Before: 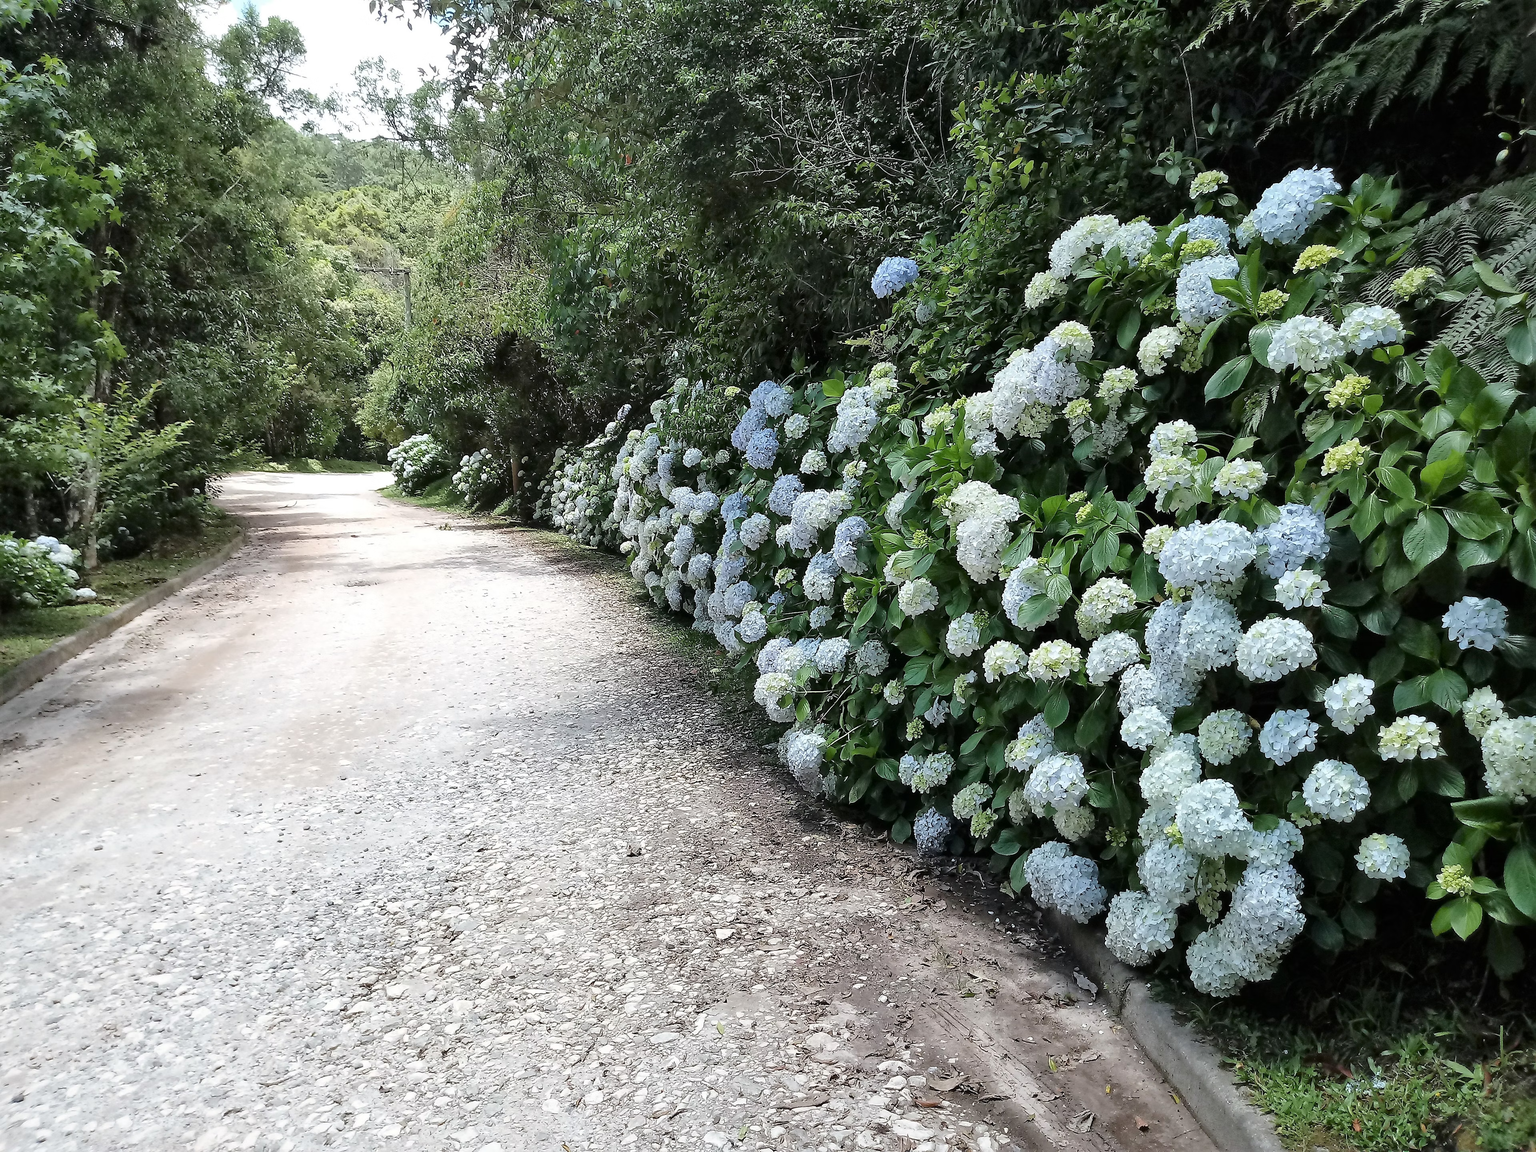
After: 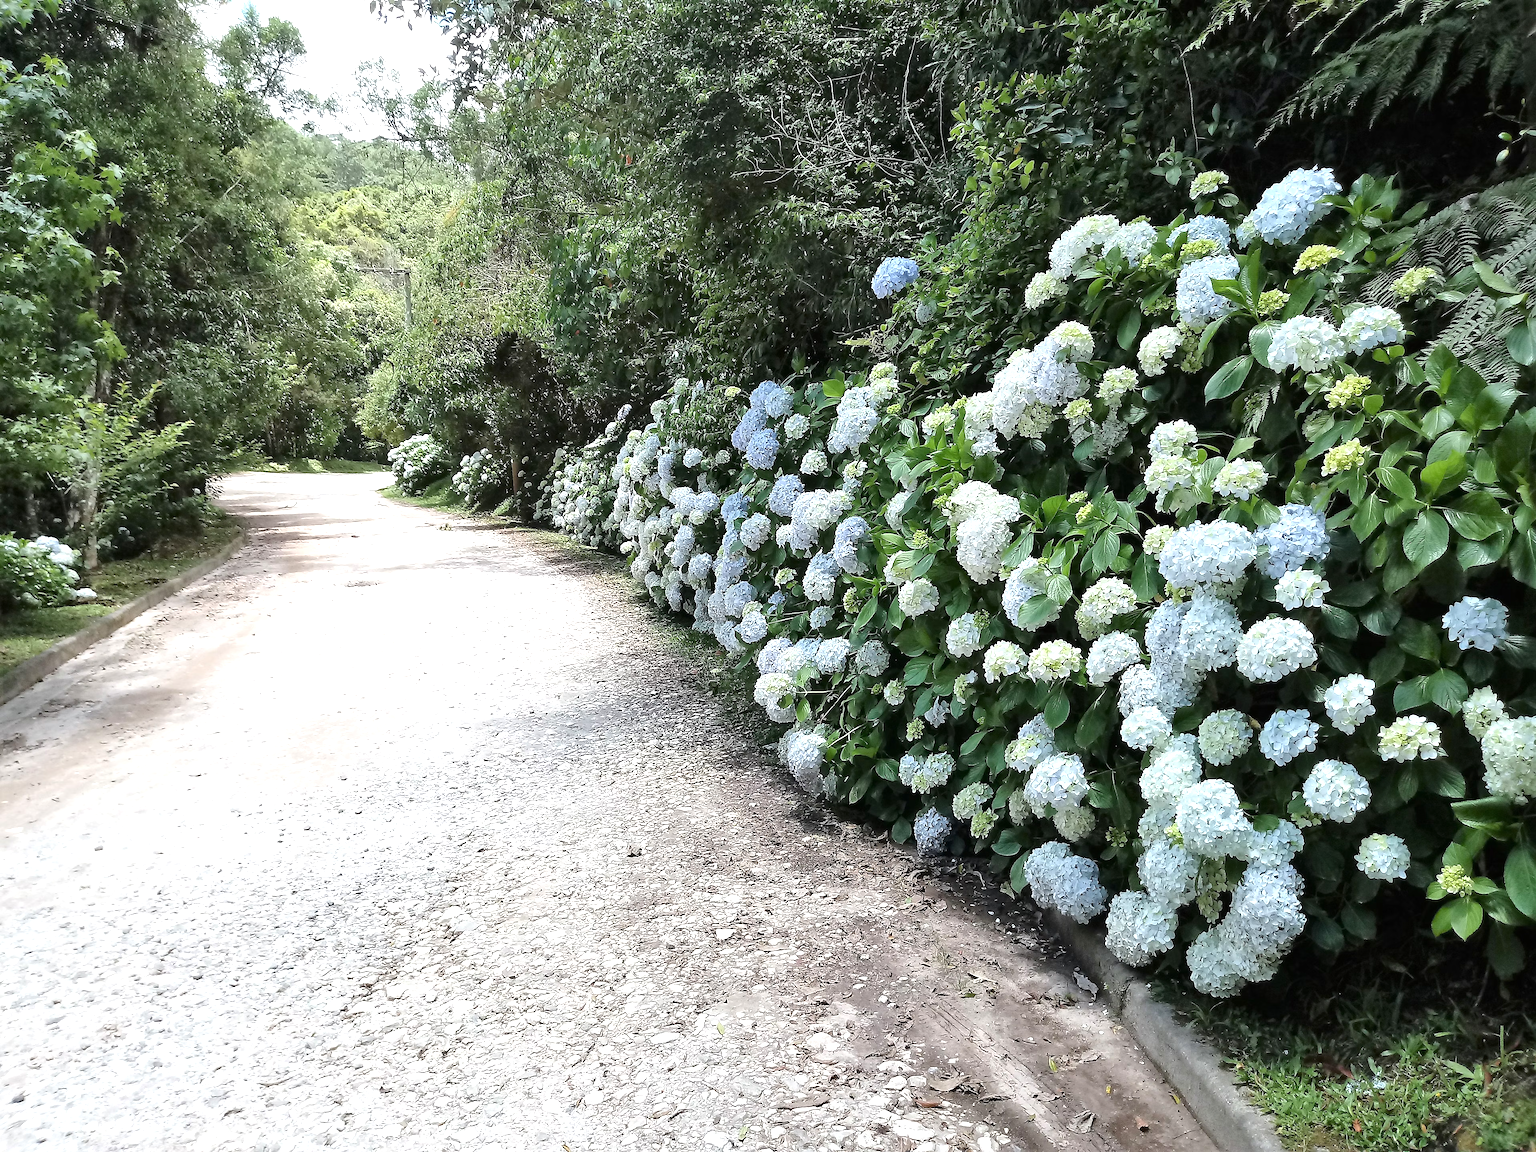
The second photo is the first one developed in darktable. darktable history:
white balance: emerald 1
exposure: black level correction 0, exposure 0.5 EV, compensate highlight preservation false
